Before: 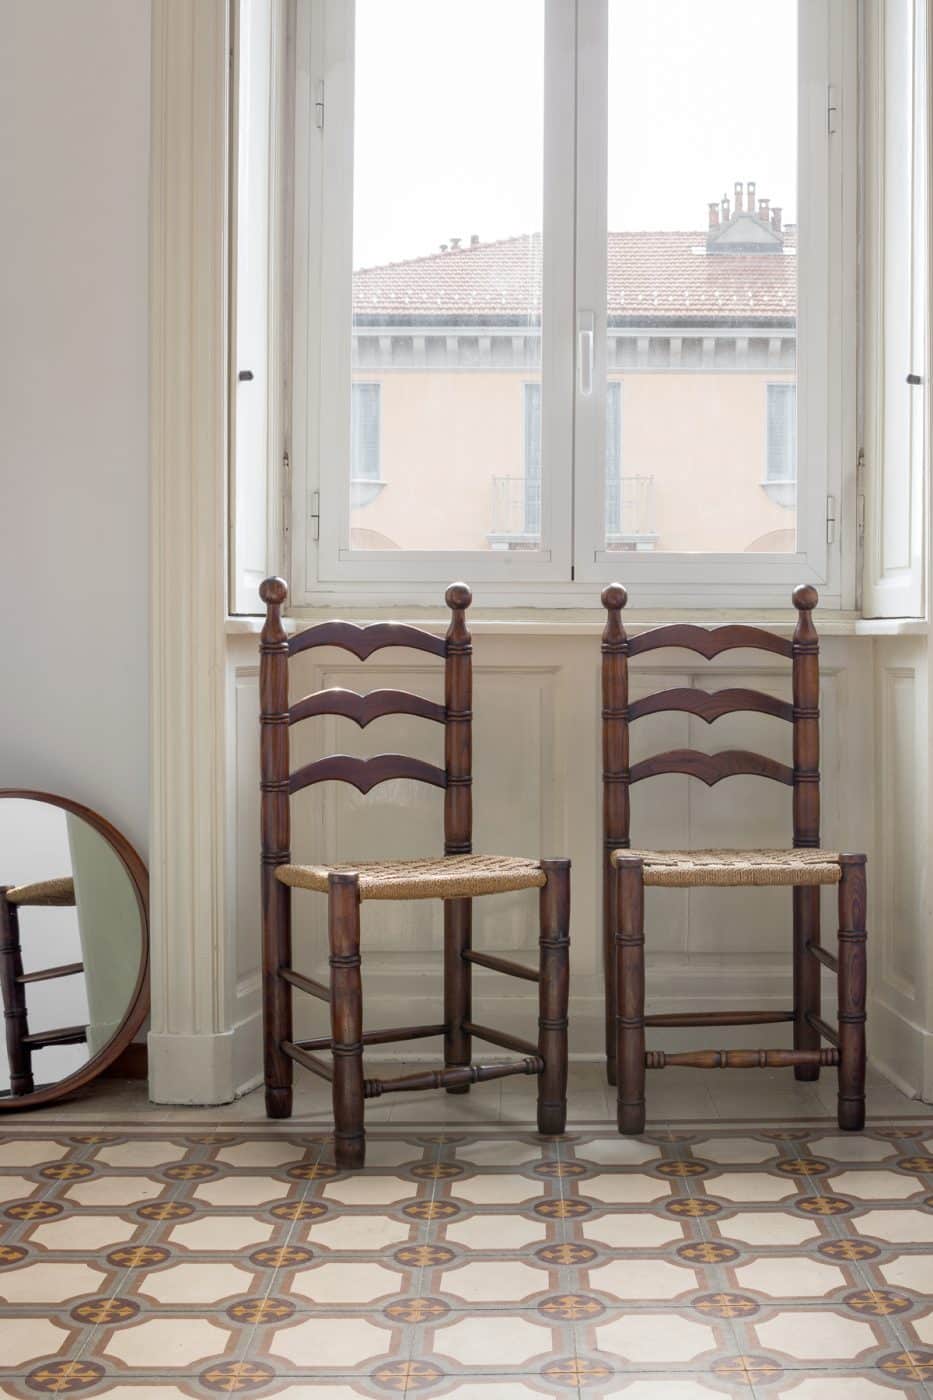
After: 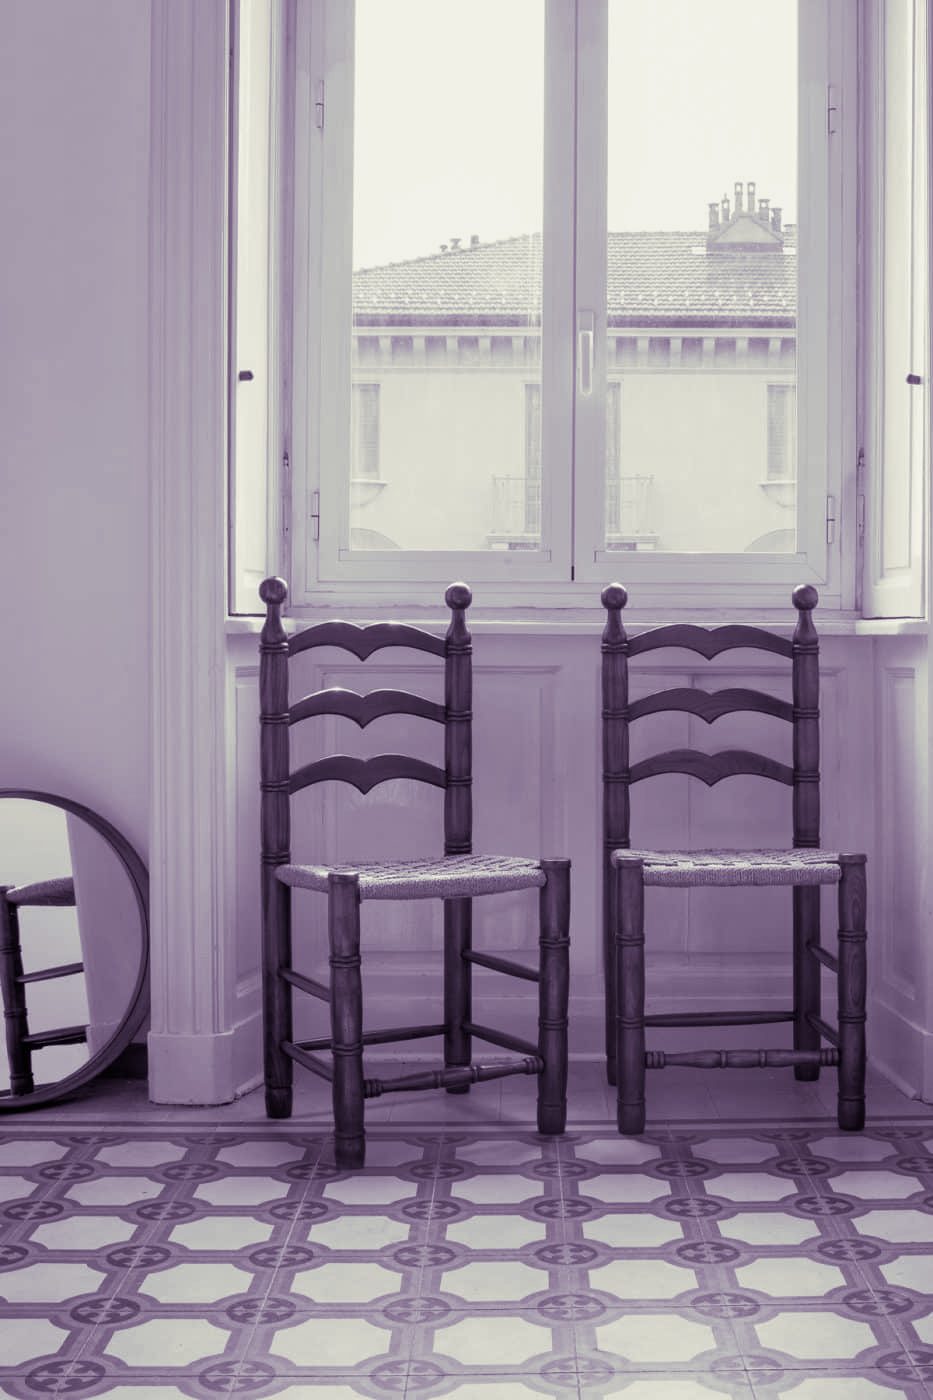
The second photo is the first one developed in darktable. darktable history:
monochrome: a -71.75, b 75.82
split-toning: shadows › hue 266.4°, shadows › saturation 0.4, highlights › hue 61.2°, highlights › saturation 0.3, compress 0%
